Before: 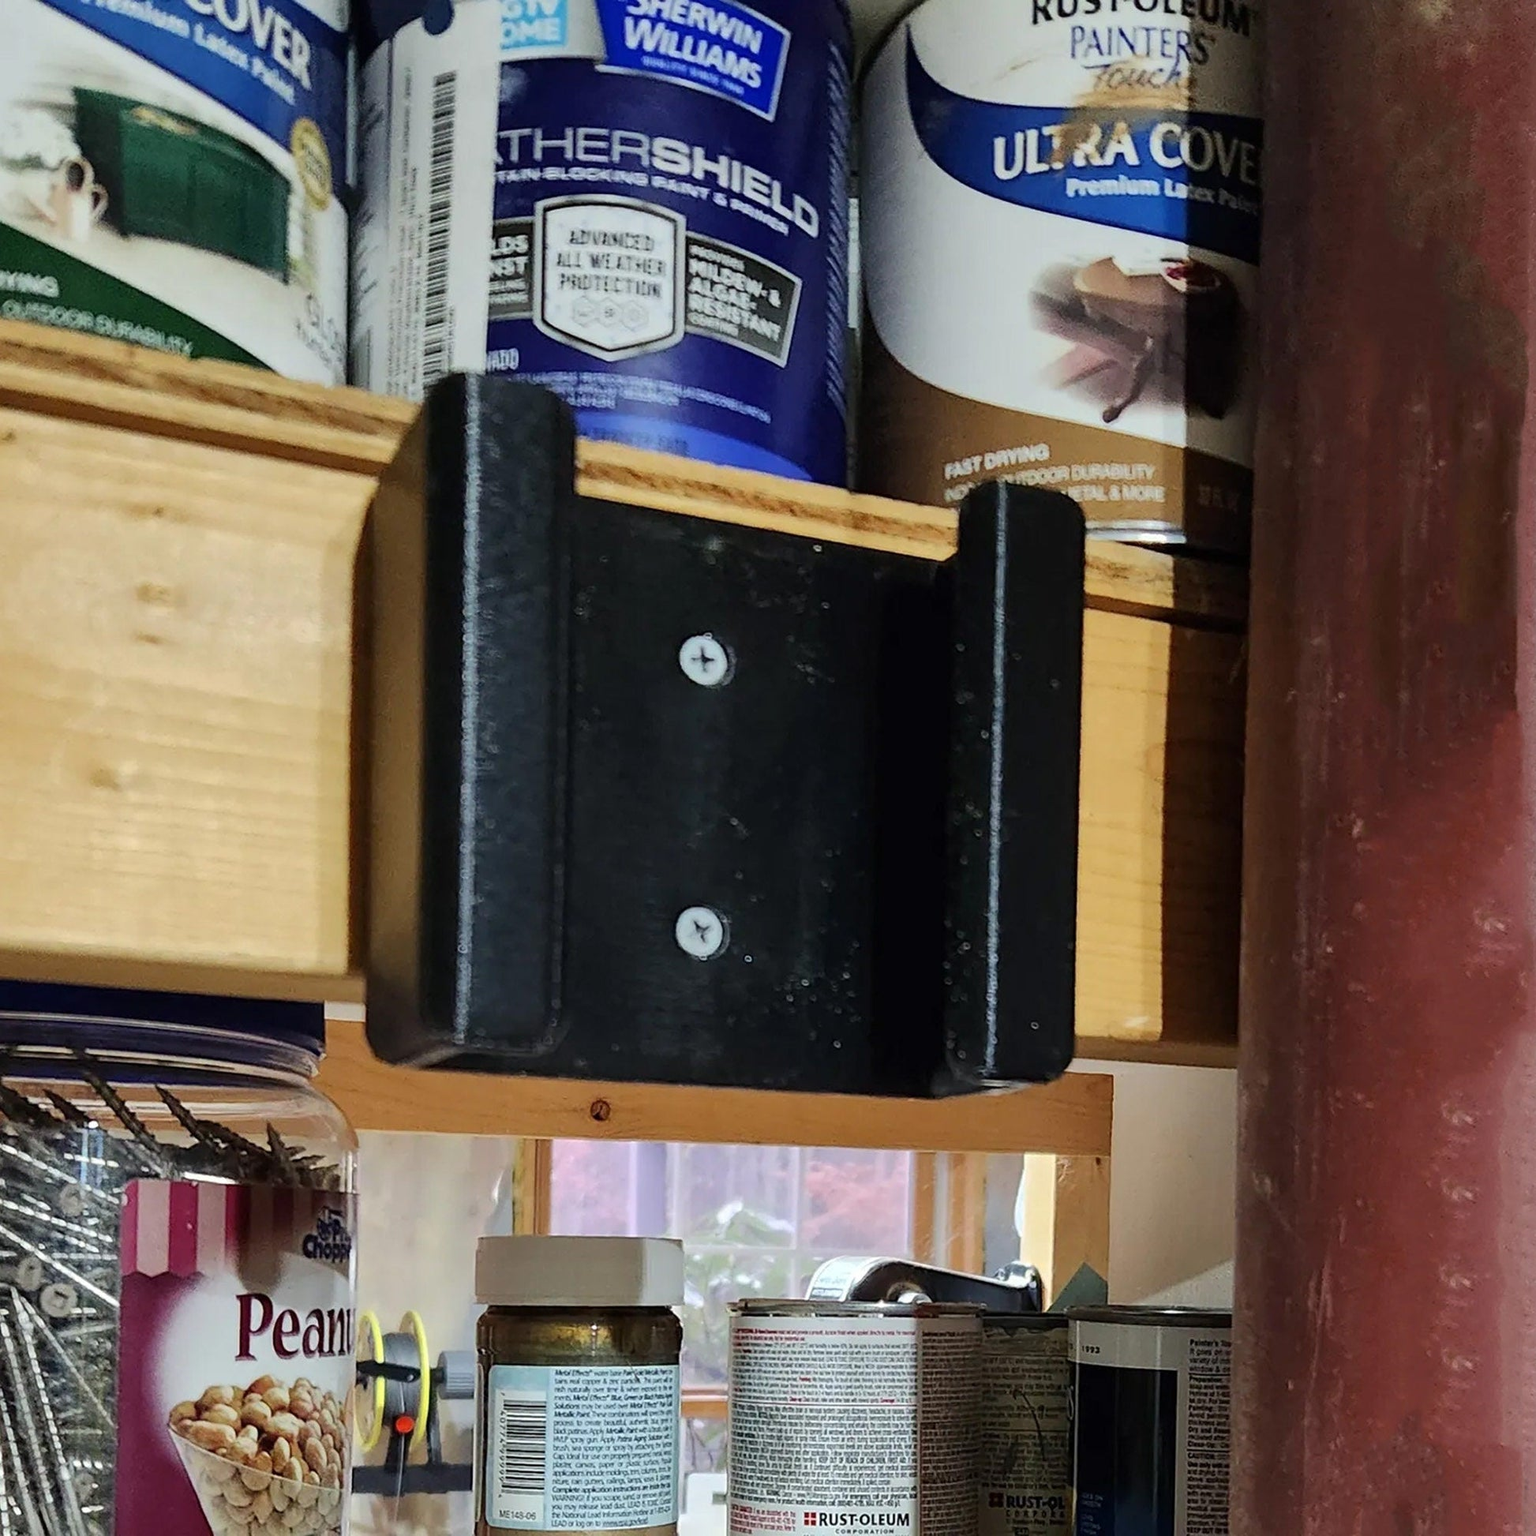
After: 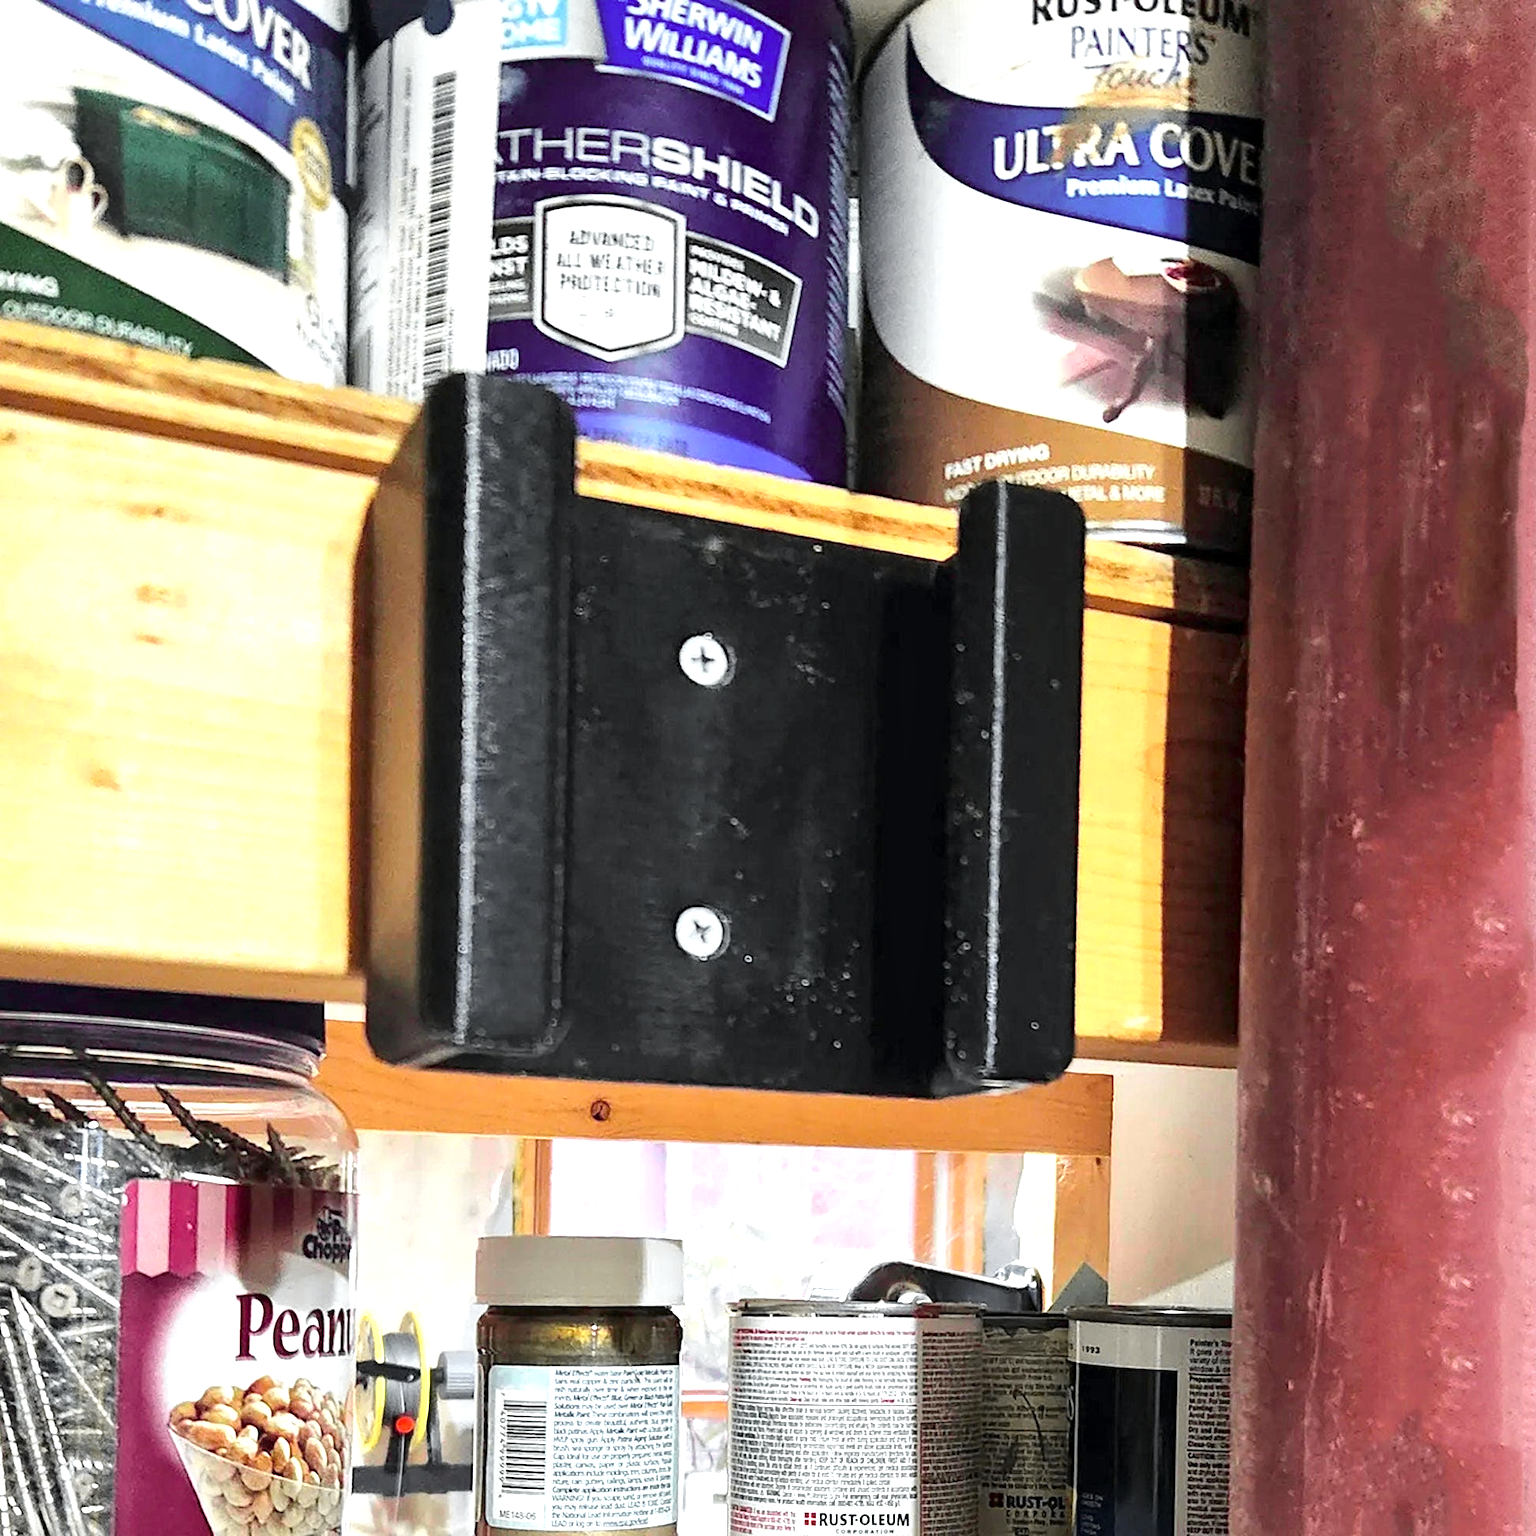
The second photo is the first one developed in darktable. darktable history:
tone curve: curves: ch0 [(0, 0.012) (0.036, 0.035) (0.274, 0.288) (0.504, 0.536) (0.844, 0.84) (1, 0.983)]; ch1 [(0, 0) (0.389, 0.403) (0.462, 0.486) (0.499, 0.498) (0.511, 0.502) (0.536, 0.547) (0.567, 0.588) (0.626, 0.645) (0.749, 0.781) (1, 1)]; ch2 [(0, 0) (0.457, 0.486) (0.5, 0.5) (0.56, 0.551) (0.615, 0.607) (0.704, 0.732) (1, 1)], color space Lab, independent channels, preserve colors none
local contrast: mode bilateral grid, contrast 20, coarseness 50, detail 130%, midtone range 0.2
exposure: black level correction 0, exposure 1.2 EV, compensate highlight preservation false
